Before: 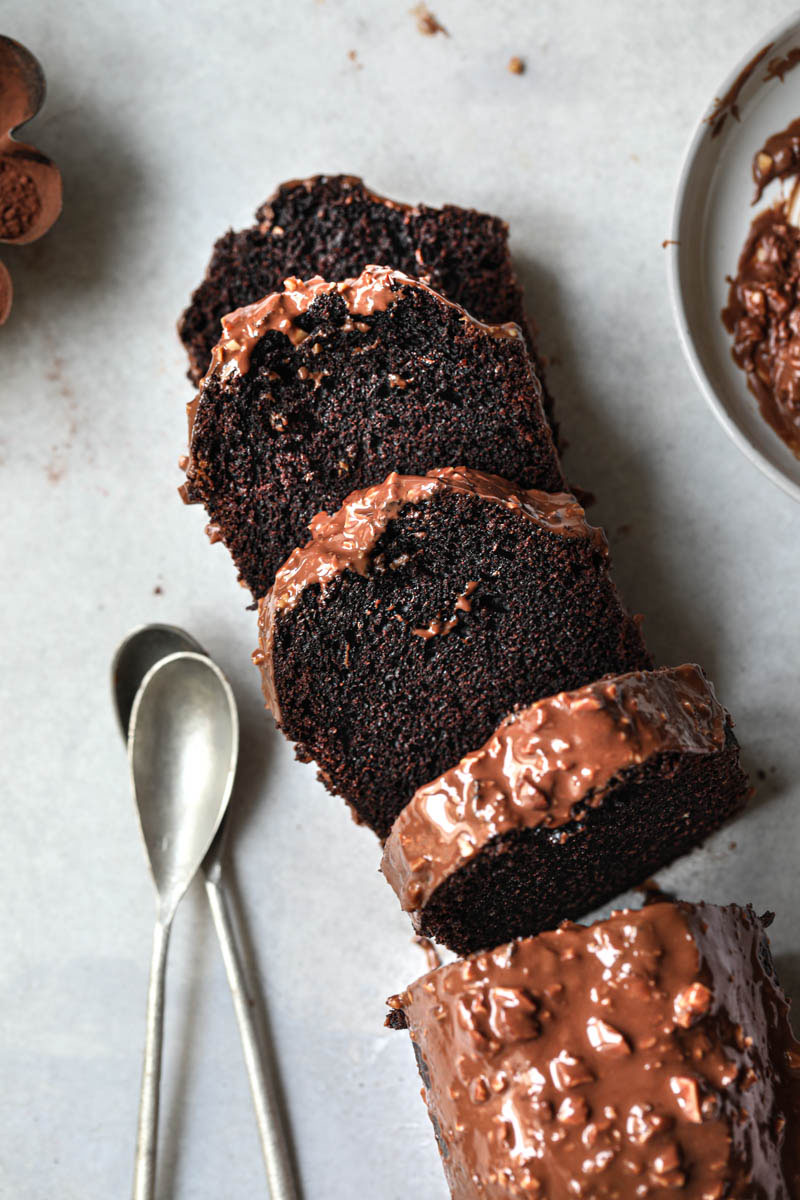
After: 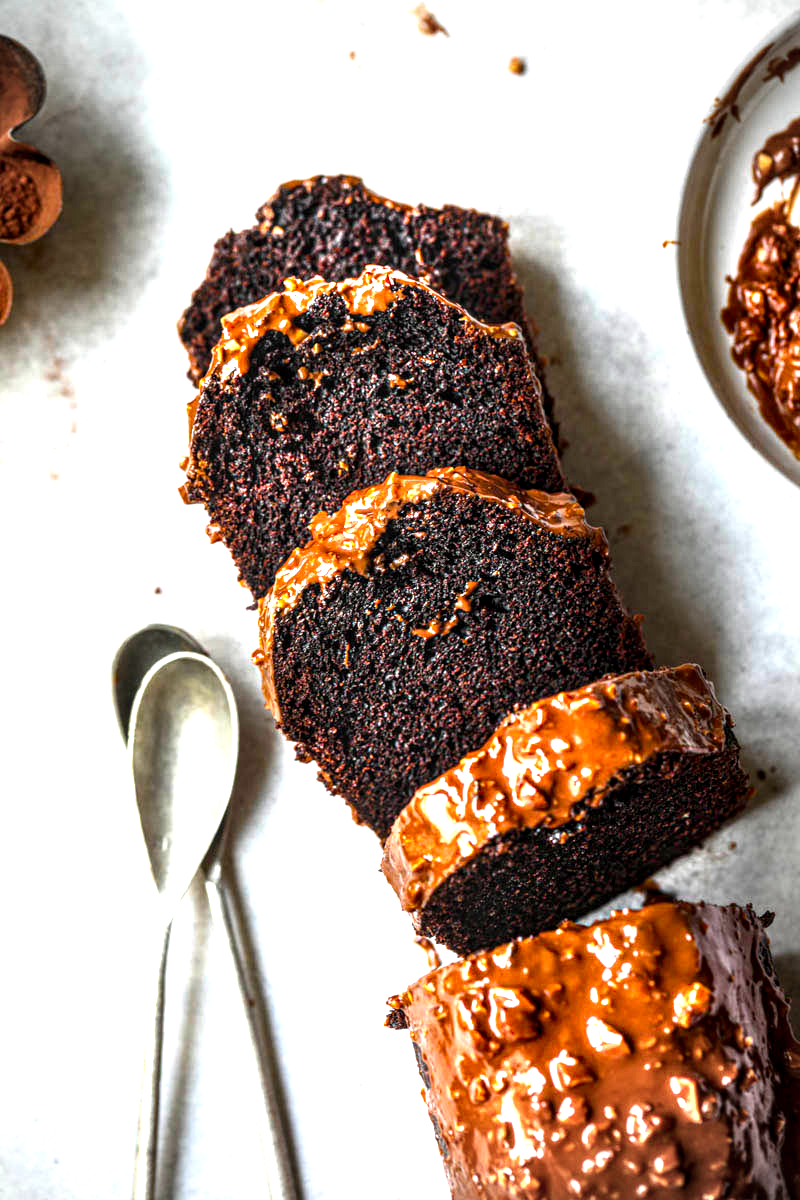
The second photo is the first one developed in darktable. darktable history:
contrast brightness saturation: contrast 0.08, saturation 0.02
local contrast: detail 160%
vignetting: unbound false
color balance rgb: linear chroma grading › global chroma 10%, perceptual saturation grading › global saturation 40%, perceptual brilliance grading › global brilliance 30%, global vibrance 20%
